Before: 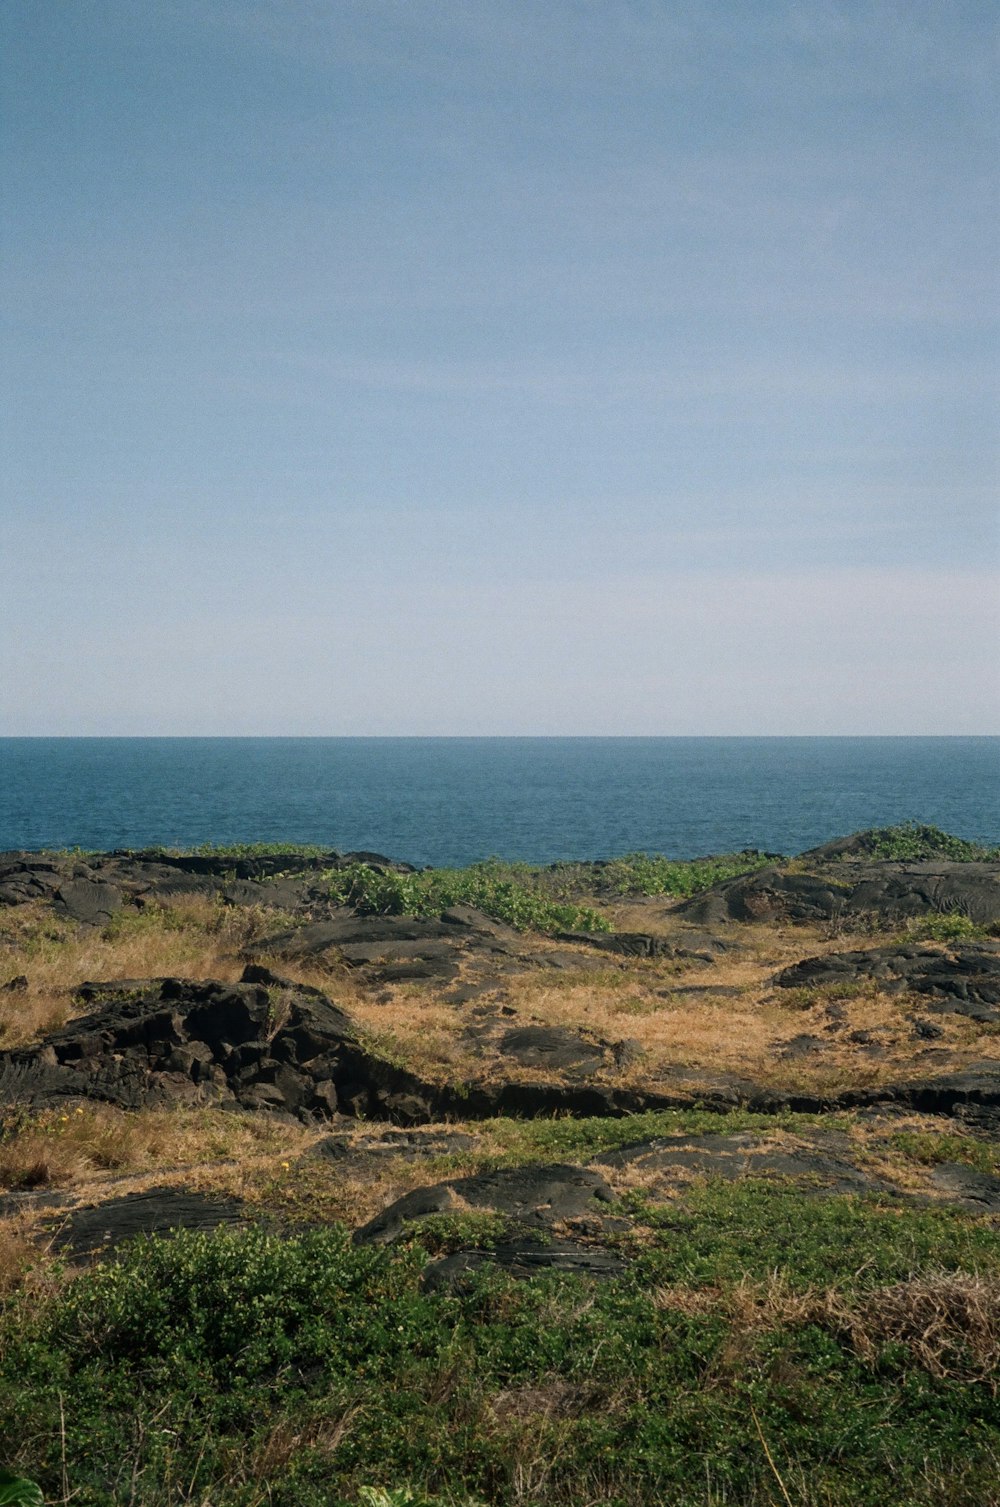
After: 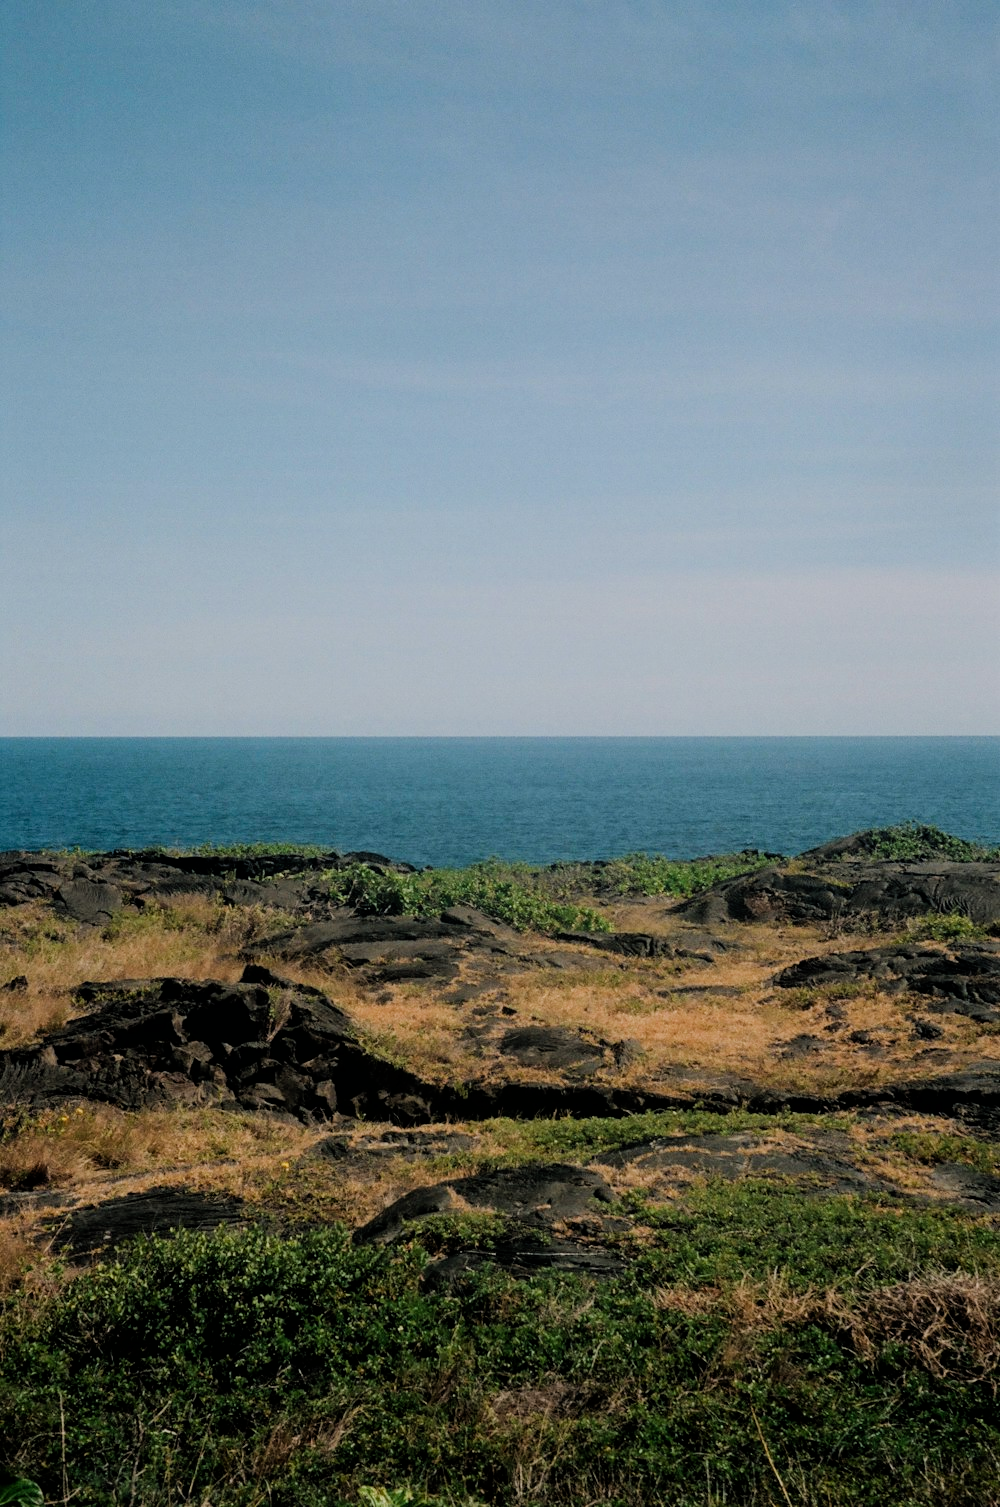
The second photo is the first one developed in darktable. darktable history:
filmic rgb: black relative exposure -5.13 EV, white relative exposure 3.96 EV, hardness 2.9, contrast 1.095
